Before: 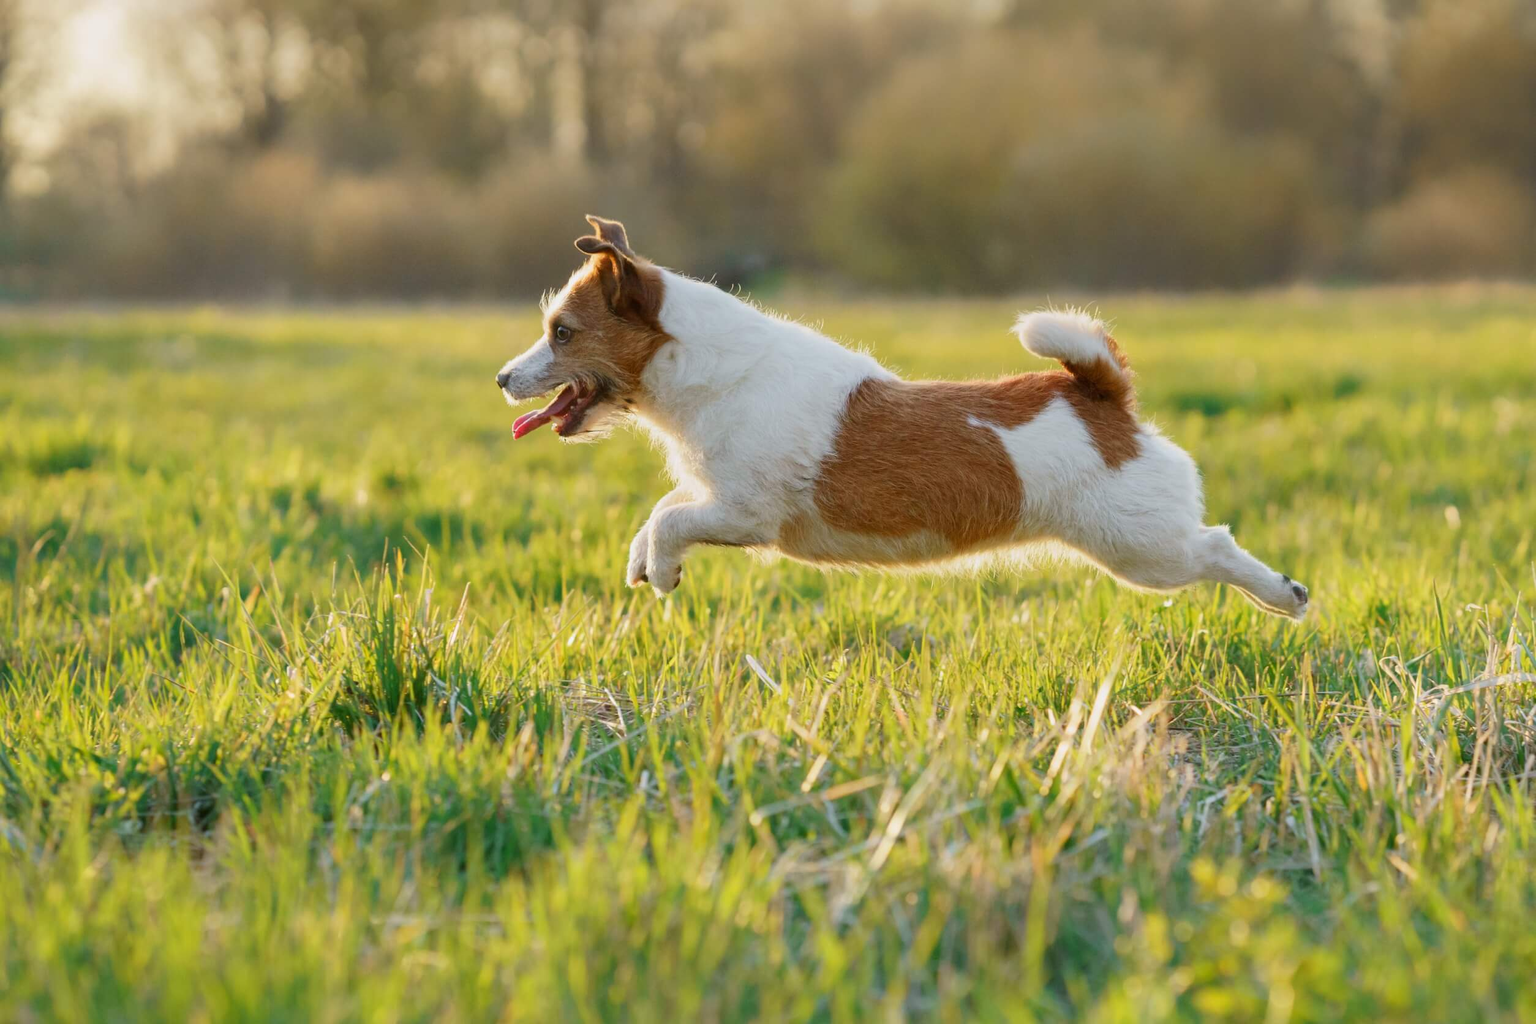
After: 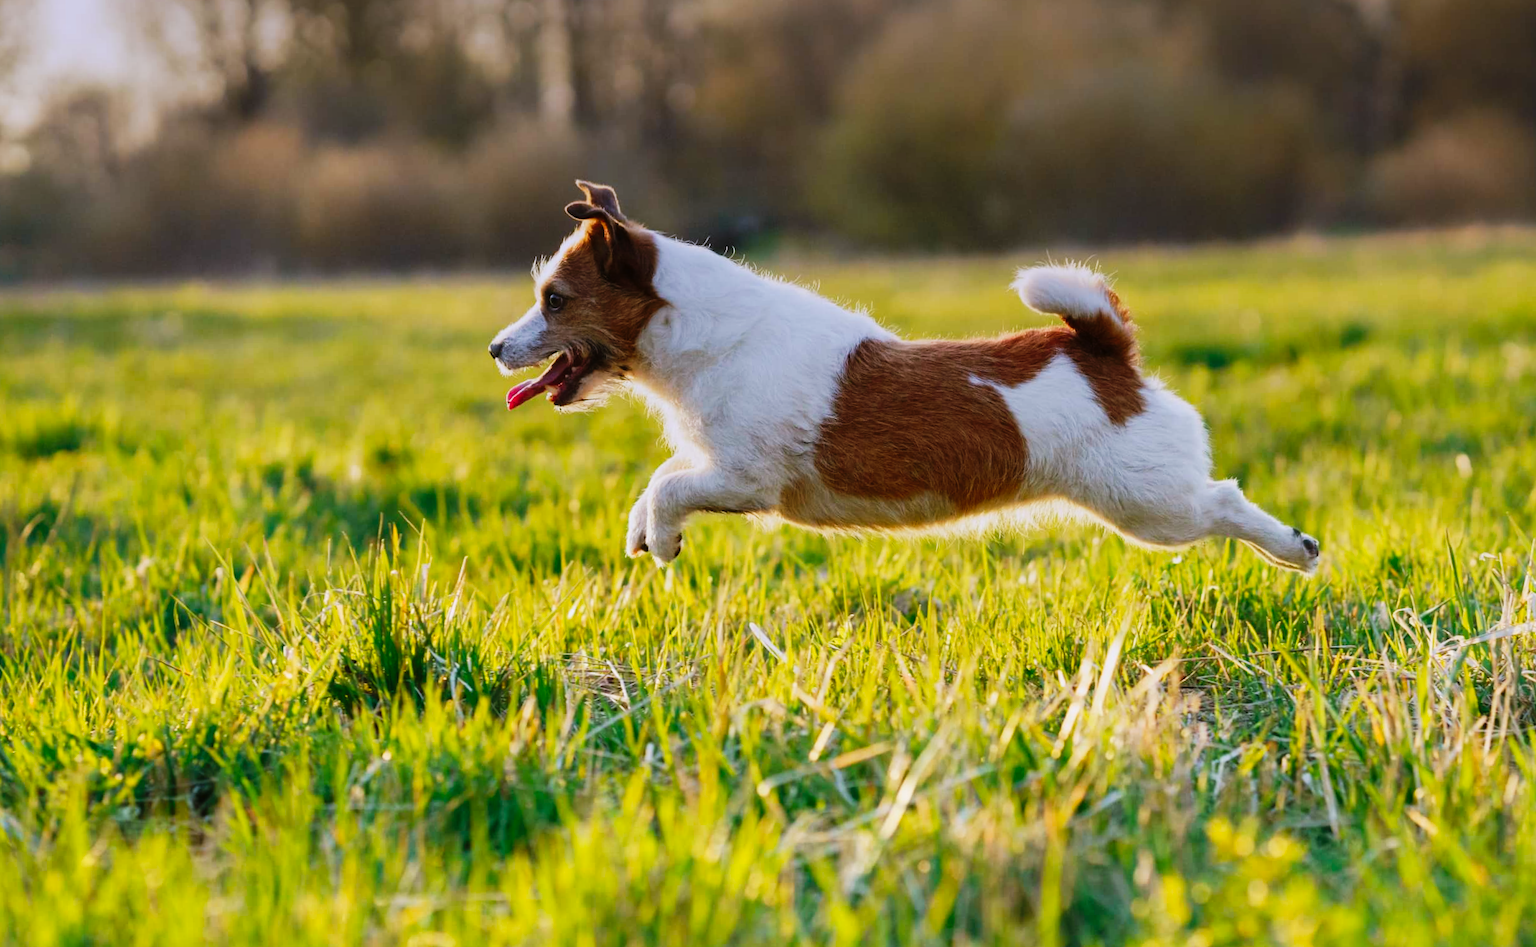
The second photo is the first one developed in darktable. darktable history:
tone curve: curves: ch0 [(0, 0) (0.003, 0.002) (0.011, 0.006) (0.025, 0.014) (0.044, 0.02) (0.069, 0.027) (0.1, 0.036) (0.136, 0.05) (0.177, 0.081) (0.224, 0.118) (0.277, 0.183) (0.335, 0.262) (0.399, 0.351) (0.468, 0.456) (0.543, 0.571) (0.623, 0.692) (0.709, 0.795) (0.801, 0.88) (0.898, 0.948) (1, 1)], preserve colors none
crop and rotate: top 2.479%, bottom 3.018%
graduated density: hue 238.83°, saturation 50%
rotate and perspective: rotation -1.42°, crop left 0.016, crop right 0.984, crop top 0.035, crop bottom 0.965
